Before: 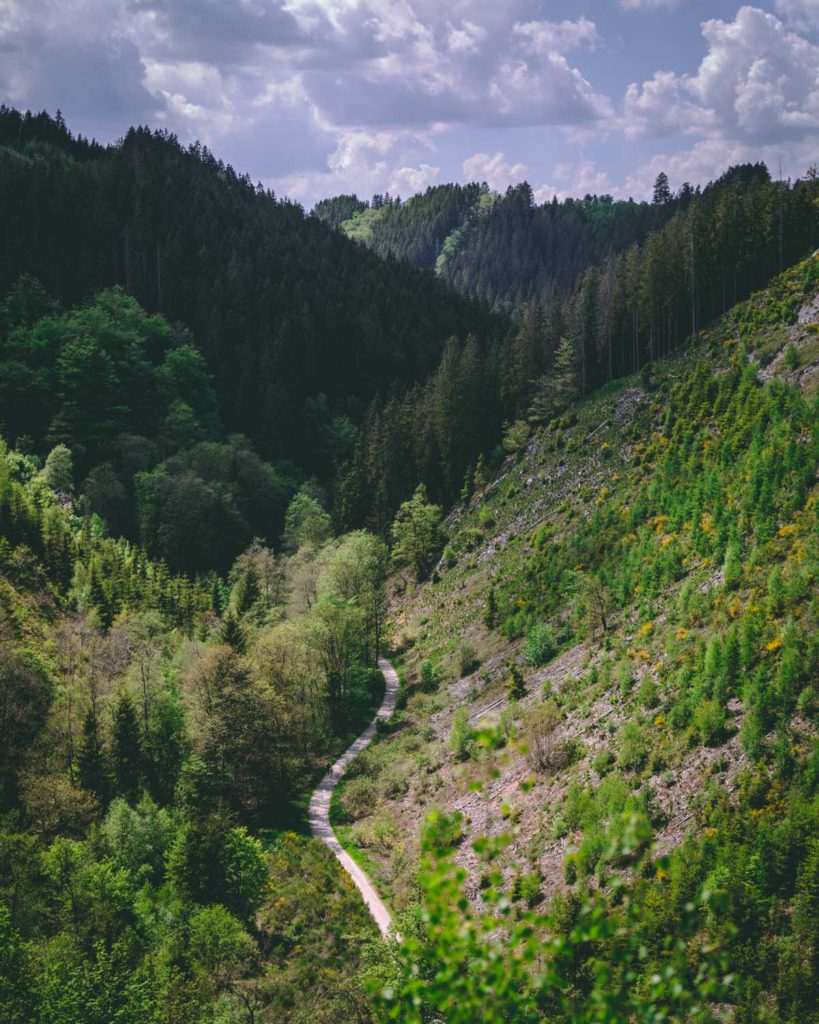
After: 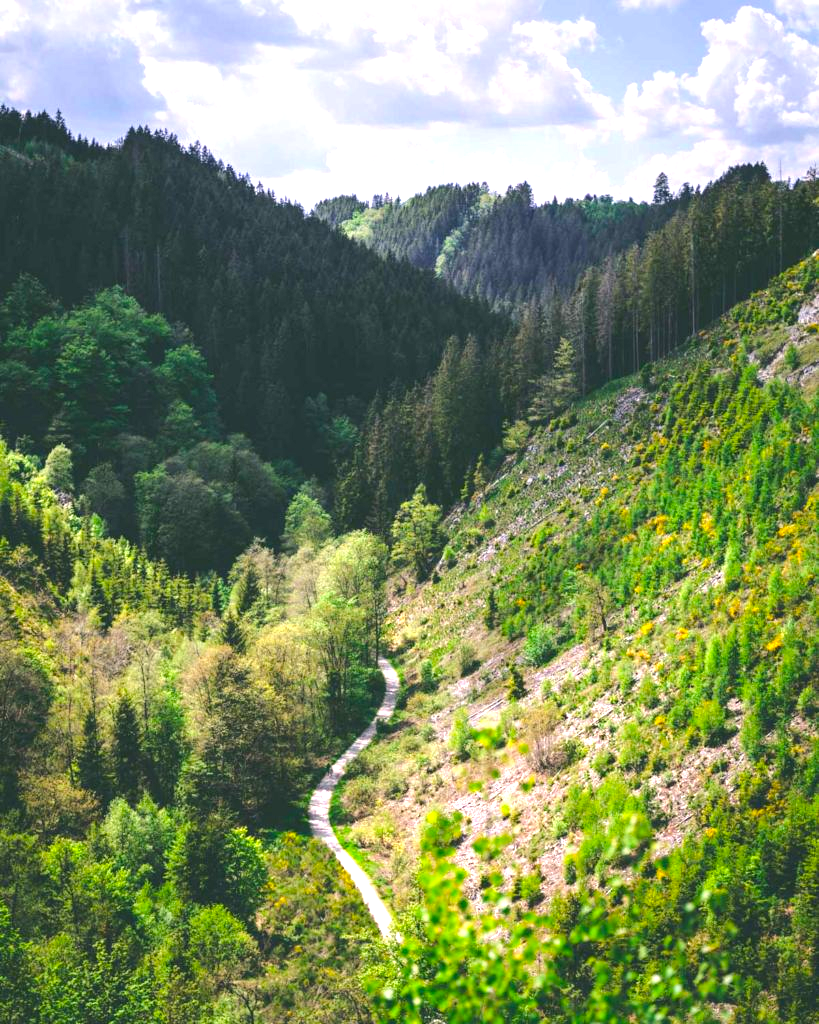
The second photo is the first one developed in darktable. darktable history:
exposure: black level correction 0.001, exposure 1.129 EV, compensate exposure bias true, compensate highlight preservation false
color balance rgb: highlights gain › chroma 1.09%, highlights gain › hue 70.08°, perceptual saturation grading › global saturation 16.416%, perceptual brilliance grading › highlights 6.238%, perceptual brilliance grading › mid-tones 17.723%, perceptual brilliance grading › shadows -5.49%
